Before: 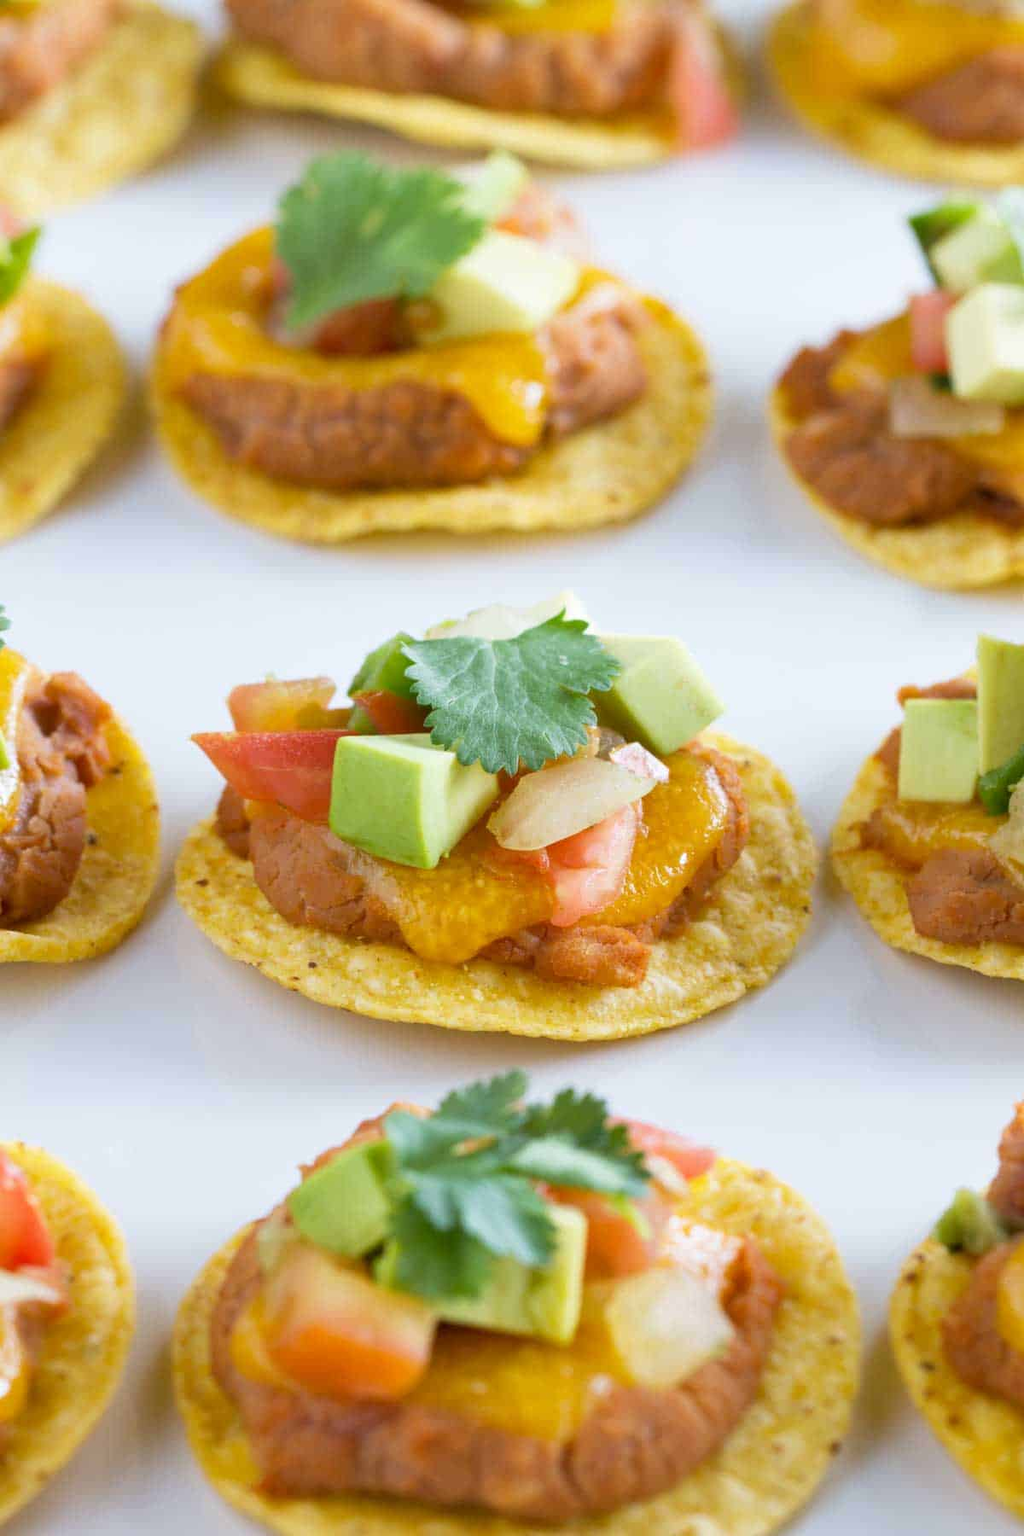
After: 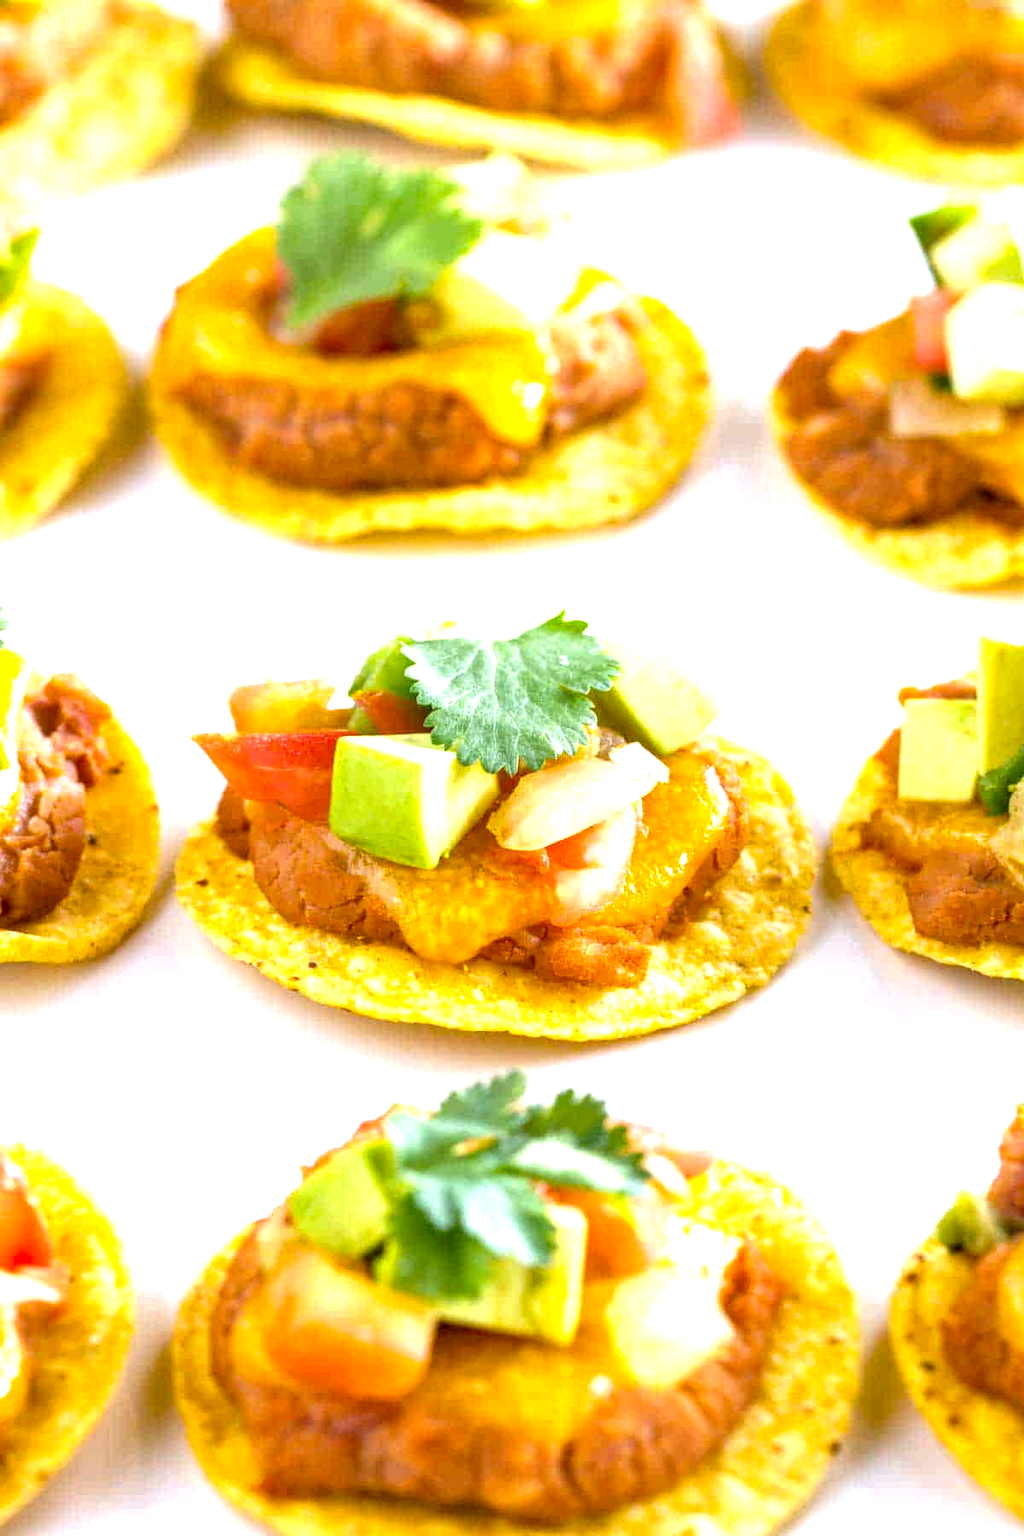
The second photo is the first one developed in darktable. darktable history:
color balance rgb: highlights gain › chroma 1.749%, highlights gain › hue 56.54°, perceptual saturation grading › global saturation 19.77%
exposure: black level correction 0, exposure 1 EV, compensate exposure bias true, compensate highlight preservation false
local contrast: detail 142%
